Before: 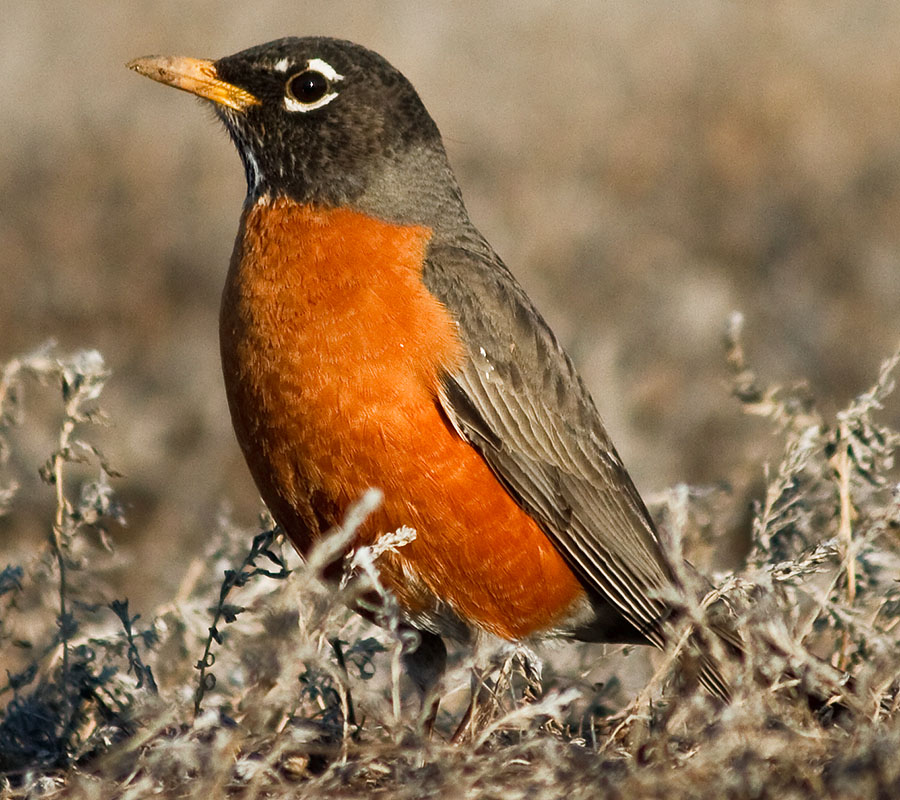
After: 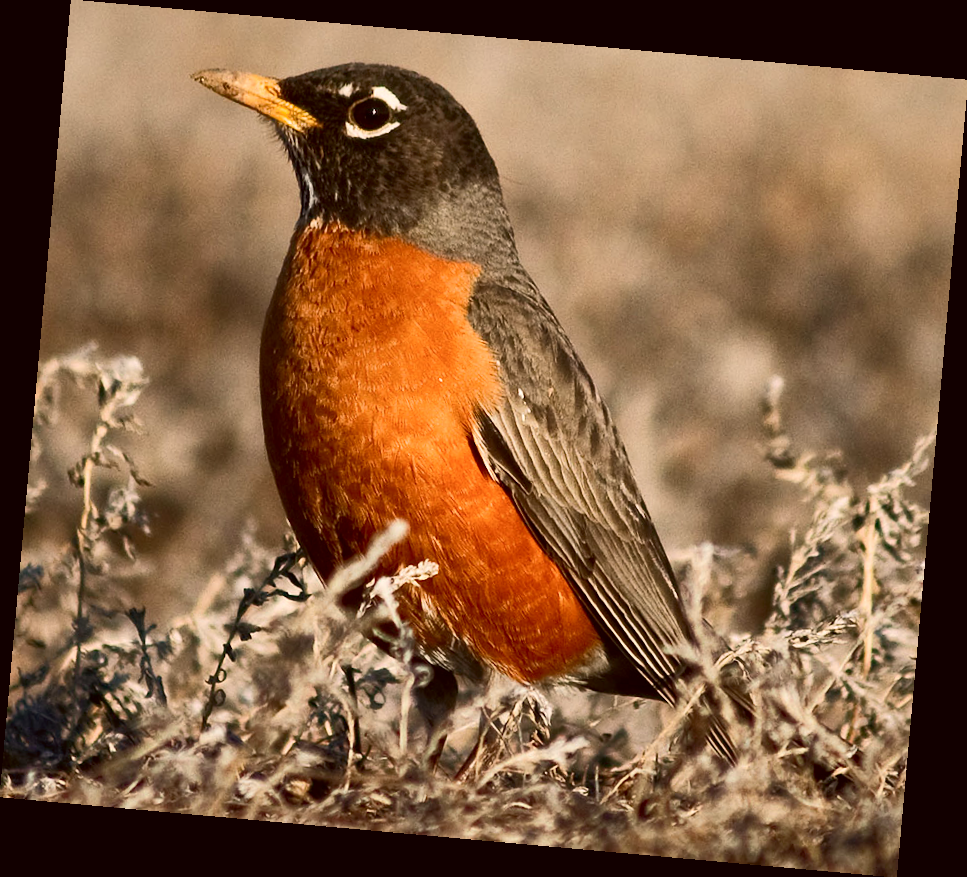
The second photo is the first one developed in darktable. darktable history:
shadows and highlights: on, module defaults
rotate and perspective: rotation 5.12°, automatic cropping off
color correction: highlights a* 6.27, highlights b* 8.19, shadows a* 5.94, shadows b* 7.23, saturation 0.9
contrast brightness saturation: contrast 0.28
